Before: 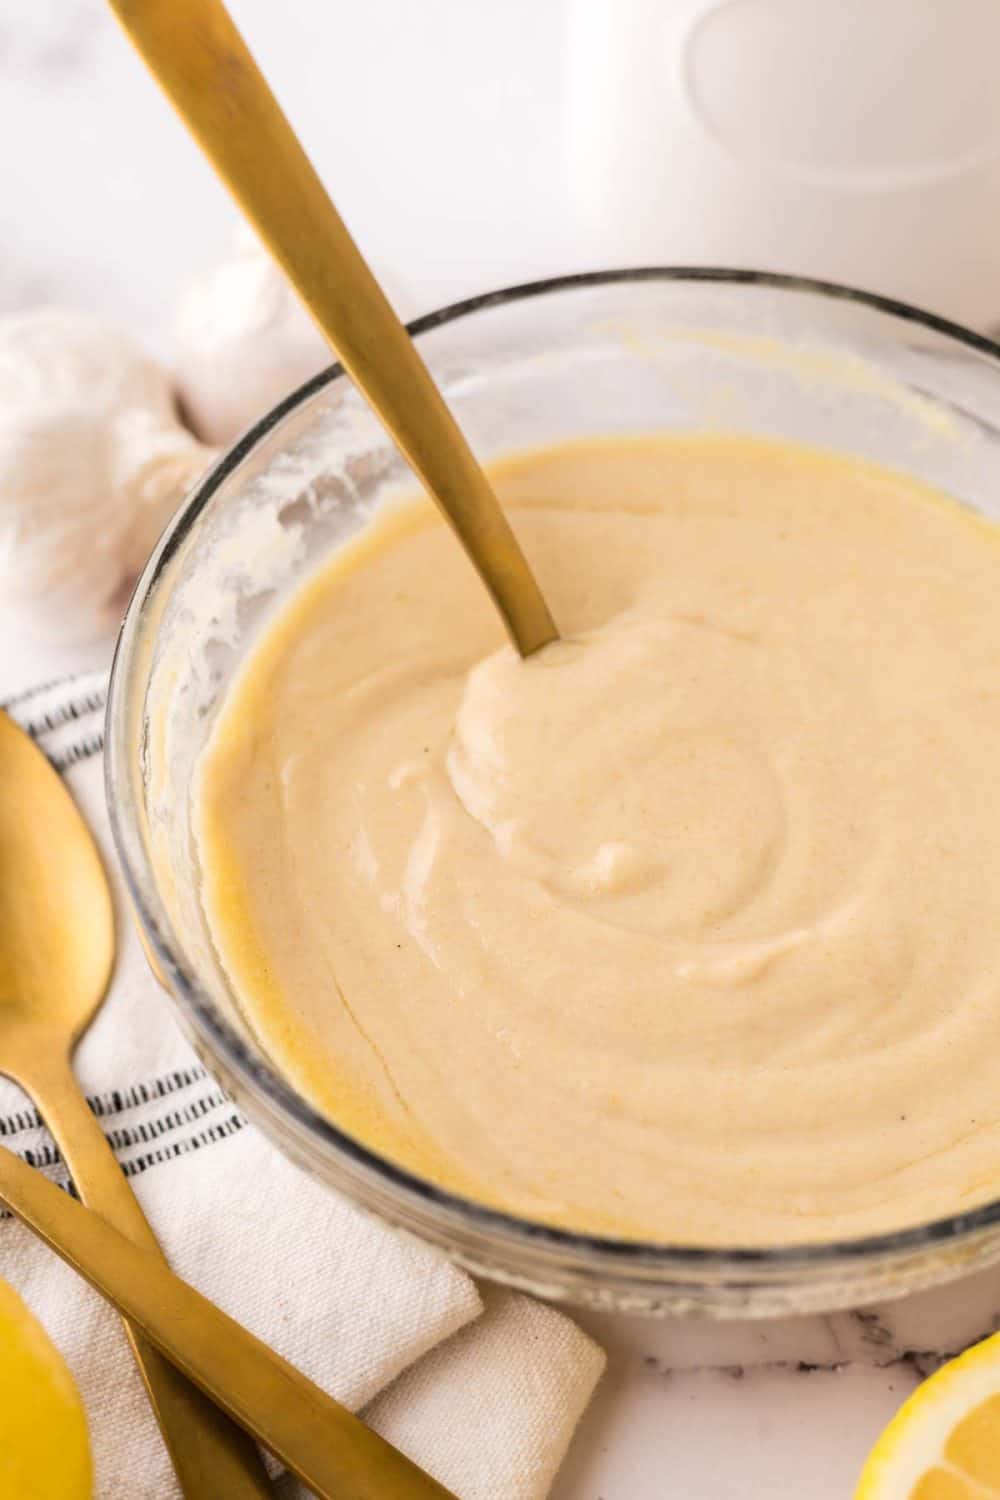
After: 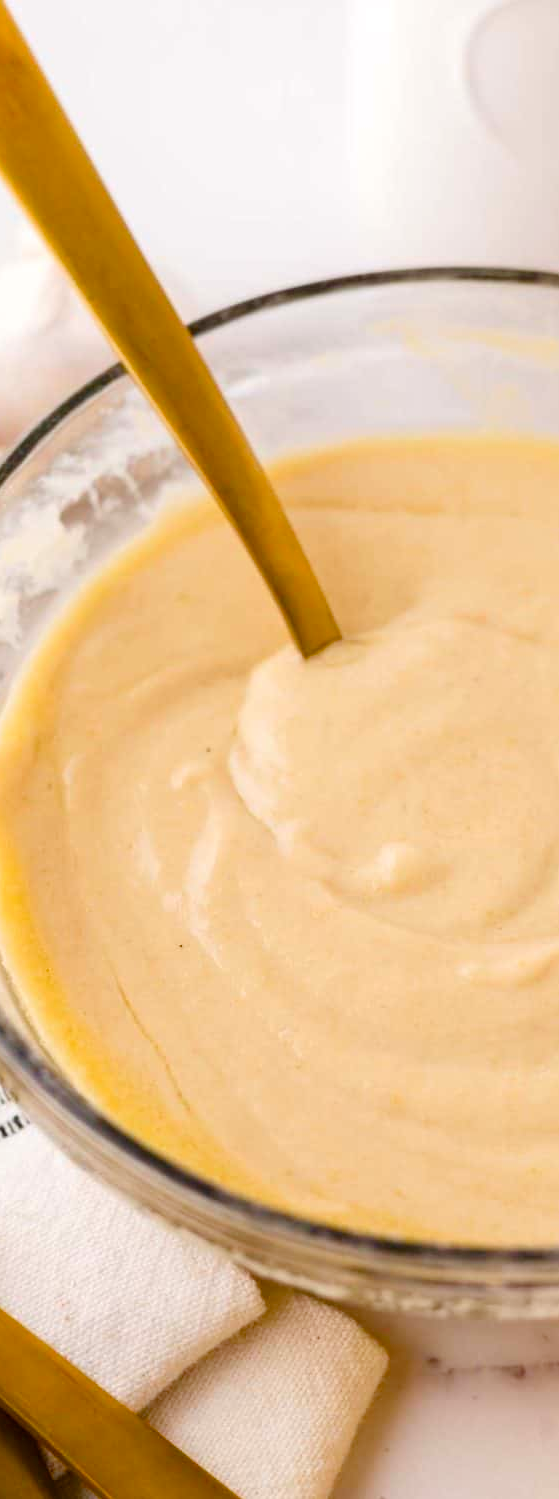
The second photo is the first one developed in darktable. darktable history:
exposure: compensate exposure bias true, compensate highlight preservation false
contrast brightness saturation: contrast 0.042, saturation 0.154
color balance rgb: perceptual saturation grading › global saturation 20%, perceptual saturation grading › highlights -24.943%, perceptual saturation grading › shadows 49.734%, perceptual brilliance grading › global brilliance 2.877%, perceptual brilliance grading › highlights -2.788%, perceptual brilliance grading › shadows 2.637%
crop: left 21.891%, right 22.133%, bottom 0.009%
